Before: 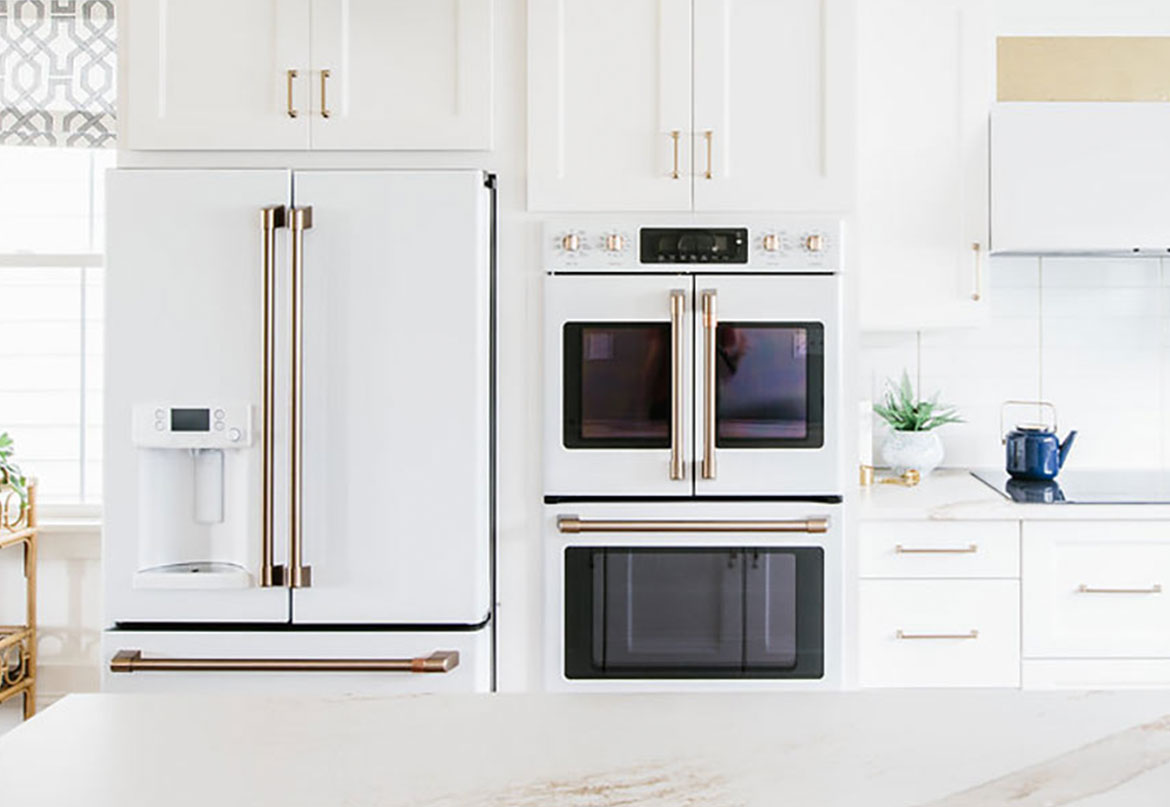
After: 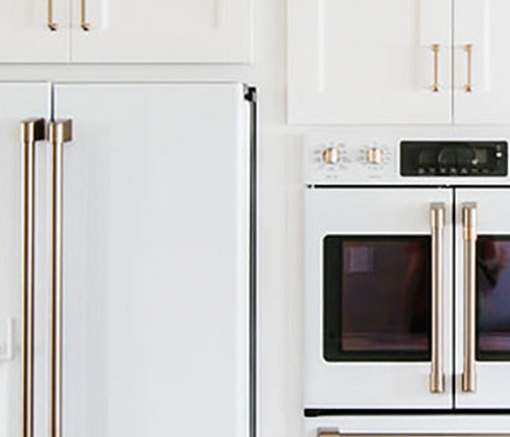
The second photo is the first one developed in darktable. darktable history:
crop: left 20.55%, top 10.881%, right 35.809%, bottom 34.874%
